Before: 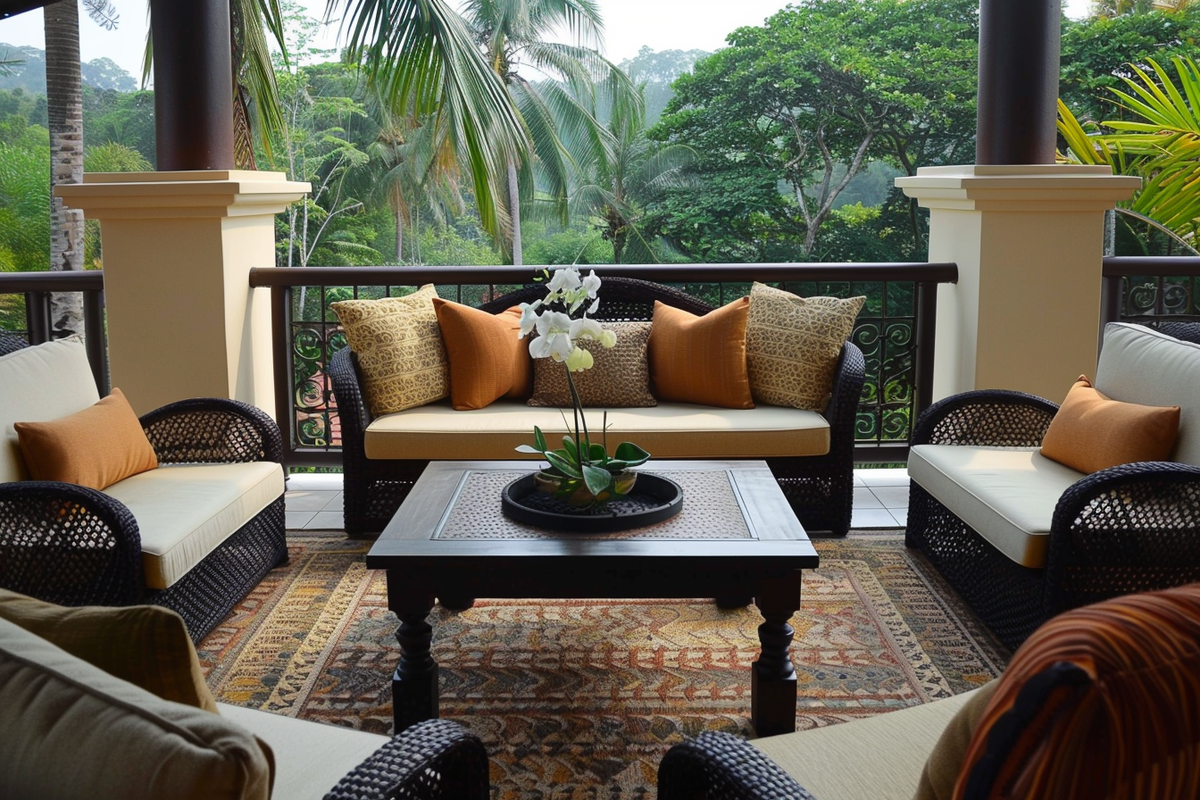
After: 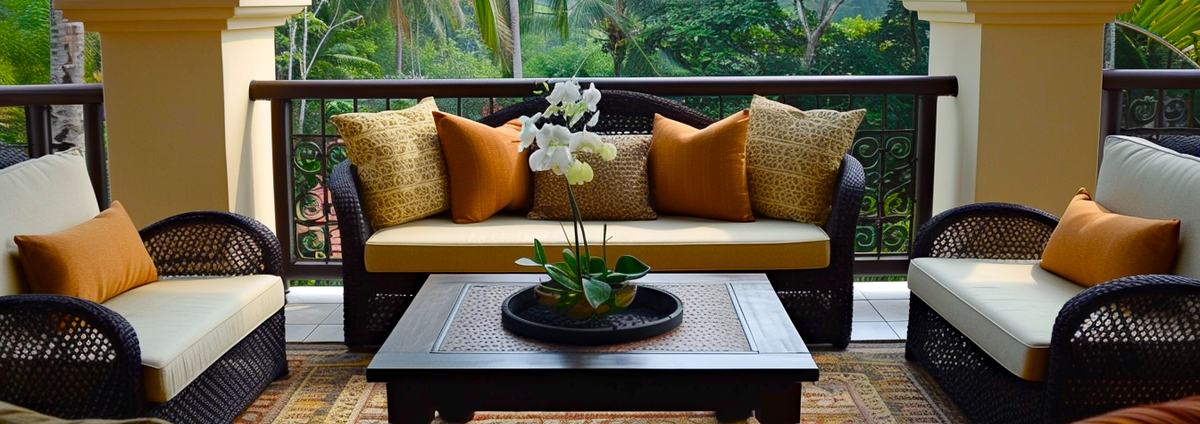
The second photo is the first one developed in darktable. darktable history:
crop and rotate: top 23.391%, bottom 23.558%
haze removal: compatibility mode true, adaptive false
color balance rgb: perceptual saturation grading › global saturation 20%, perceptual saturation grading › highlights -24.993%, perceptual saturation grading › shadows 24.134%, global vibrance 20%
